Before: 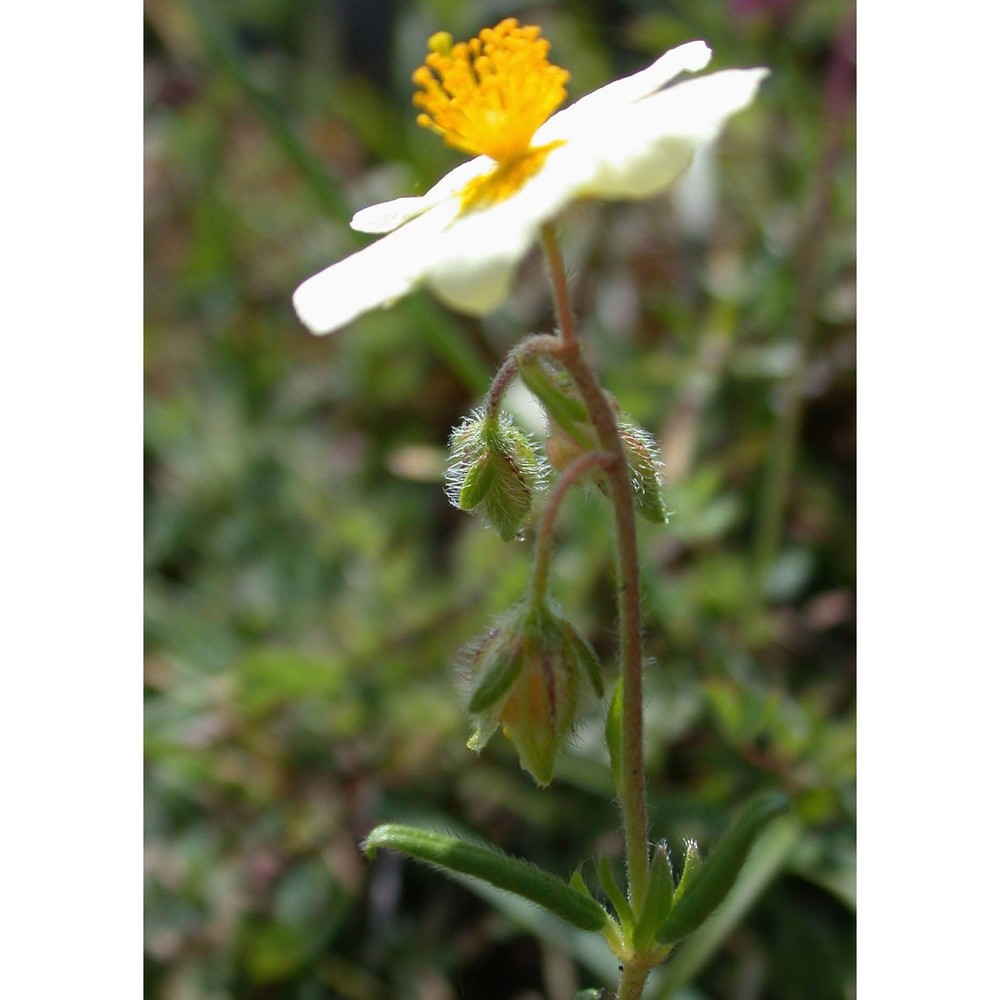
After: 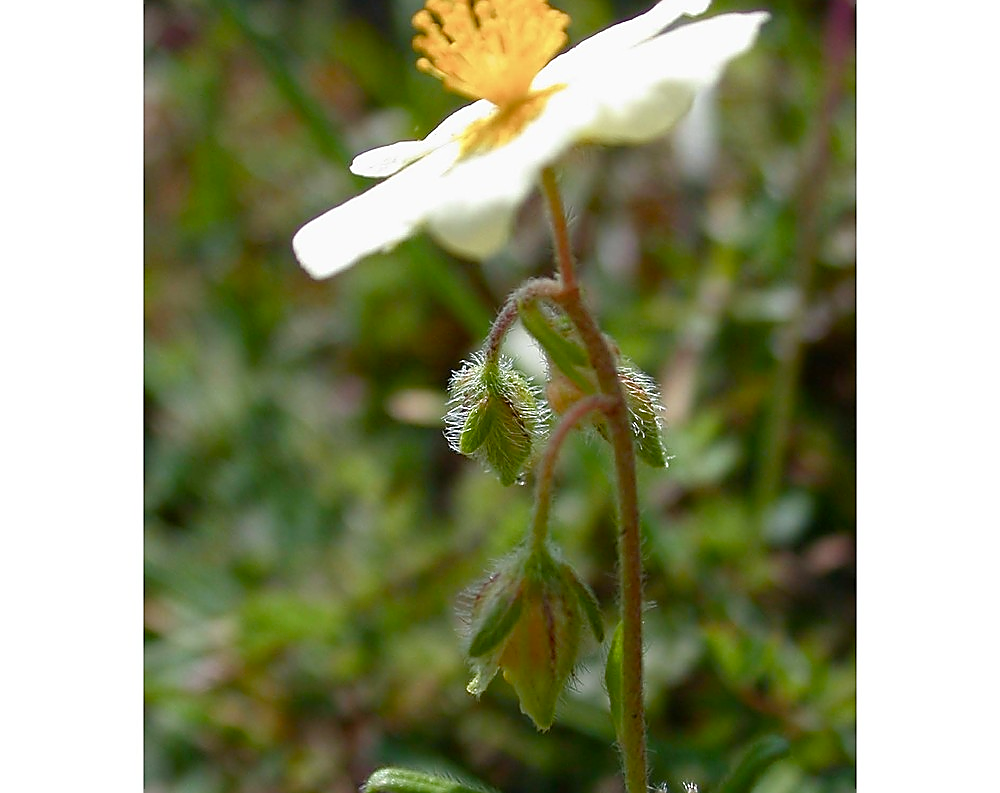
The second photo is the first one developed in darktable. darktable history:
color balance rgb: perceptual saturation grading › global saturation 25.867%, perceptual saturation grading › highlights -50.348%, perceptual saturation grading › shadows 31.197%
sharpen: radius 1.371, amount 1.256, threshold 0.689
crop and rotate: top 5.657%, bottom 14.971%
